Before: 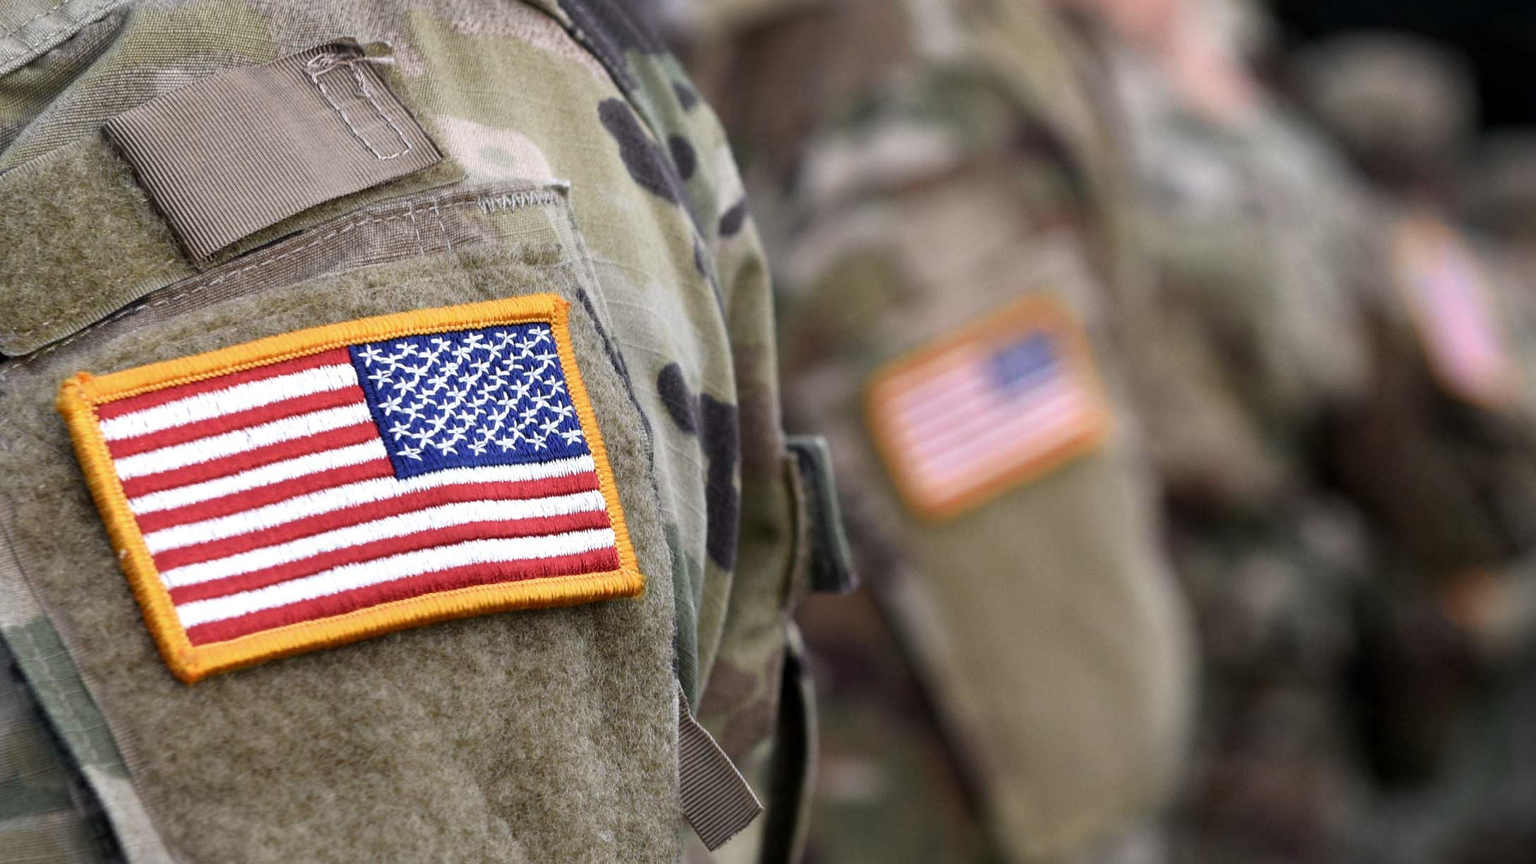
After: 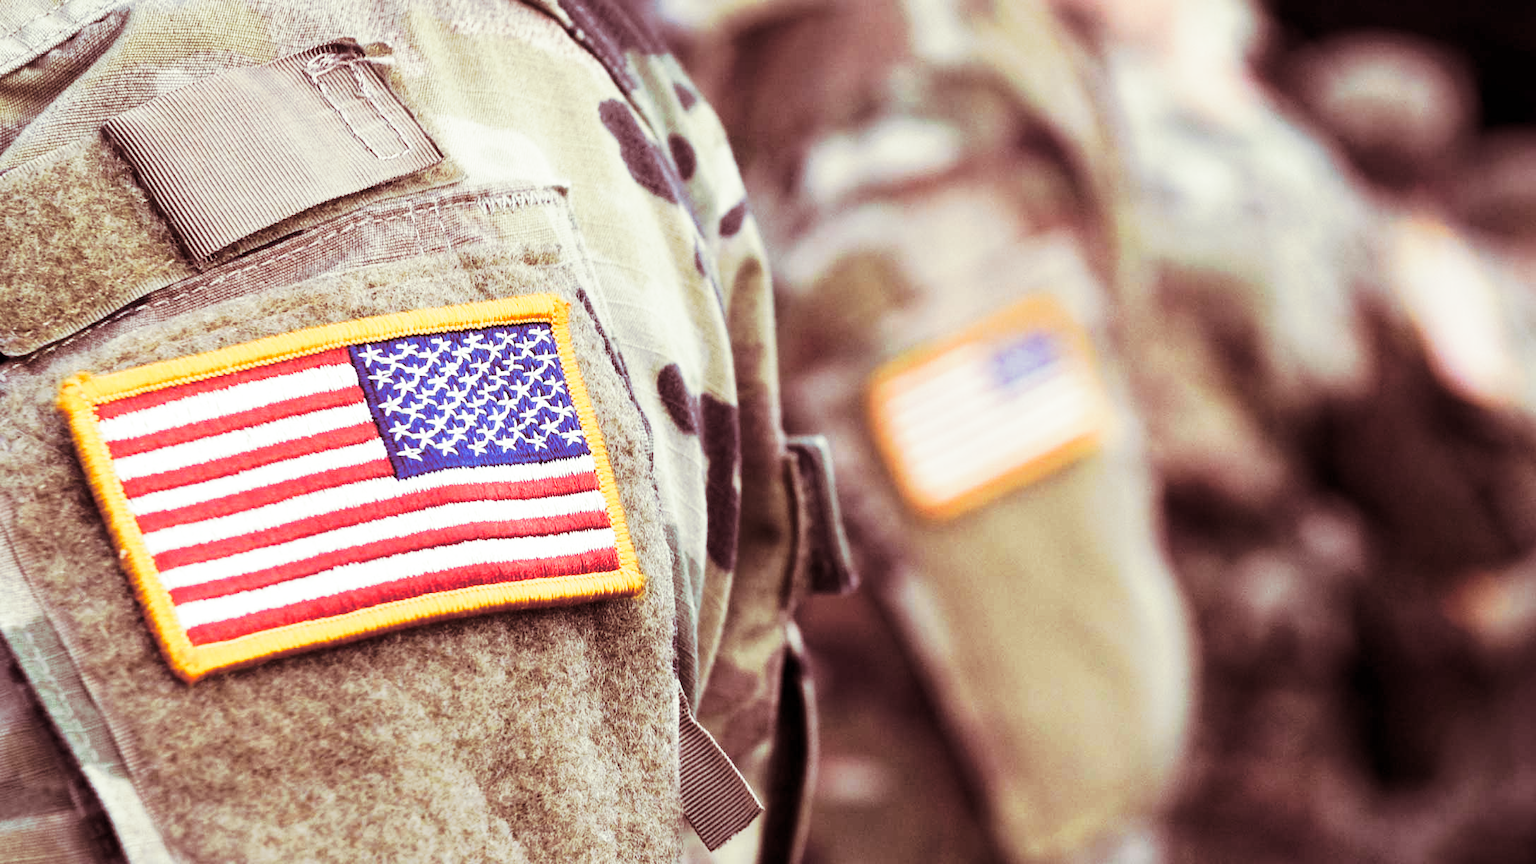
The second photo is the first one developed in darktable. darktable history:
tone curve: curves: ch0 [(0, 0) (0.003, 0.003) (0.011, 0.013) (0.025, 0.029) (0.044, 0.052) (0.069, 0.081) (0.1, 0.116) (0.136, 0.158) (0.177, 0.207) (0.224, 0.268) (0.277, 0.373) (0.335, 0.465) (0.399, 0.565) (0.468, 0.674) (0.543, 0.79) (0.623, 0.853) (0.709, 0.918) (0.801, 0.956) (0.898, 0.977) (1, 1)], preserve colors none
split-toning: compress 20%
